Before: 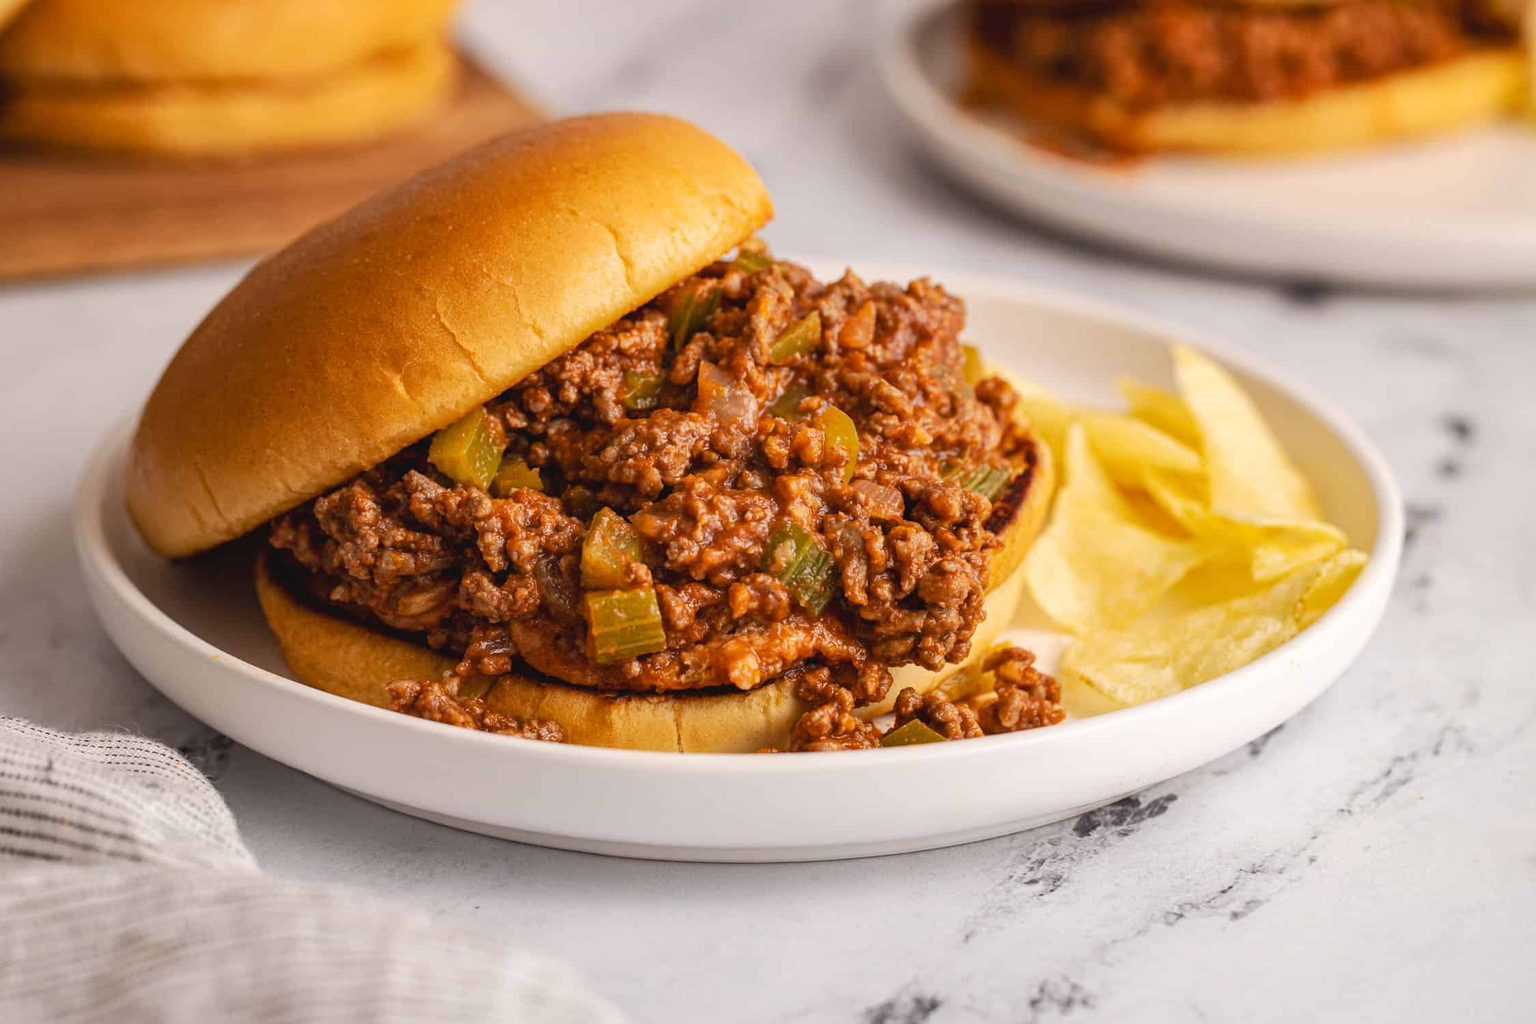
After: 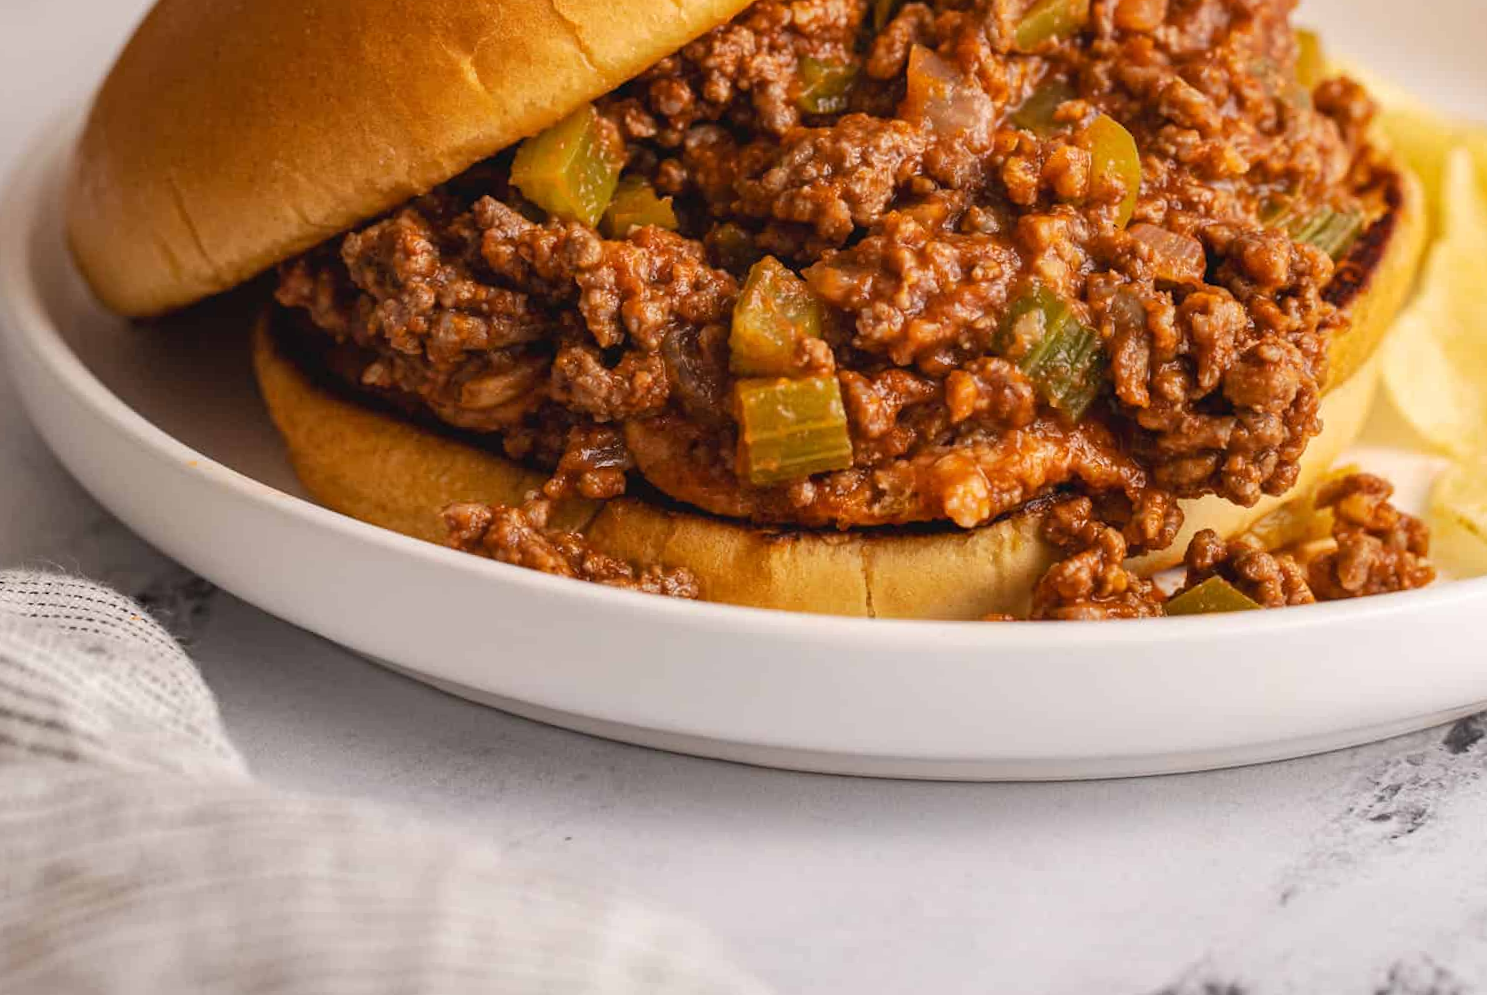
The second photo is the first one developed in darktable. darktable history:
crop and rotate: angle -1.18°, left 3.926%, top 31.606%, right 27.95%
